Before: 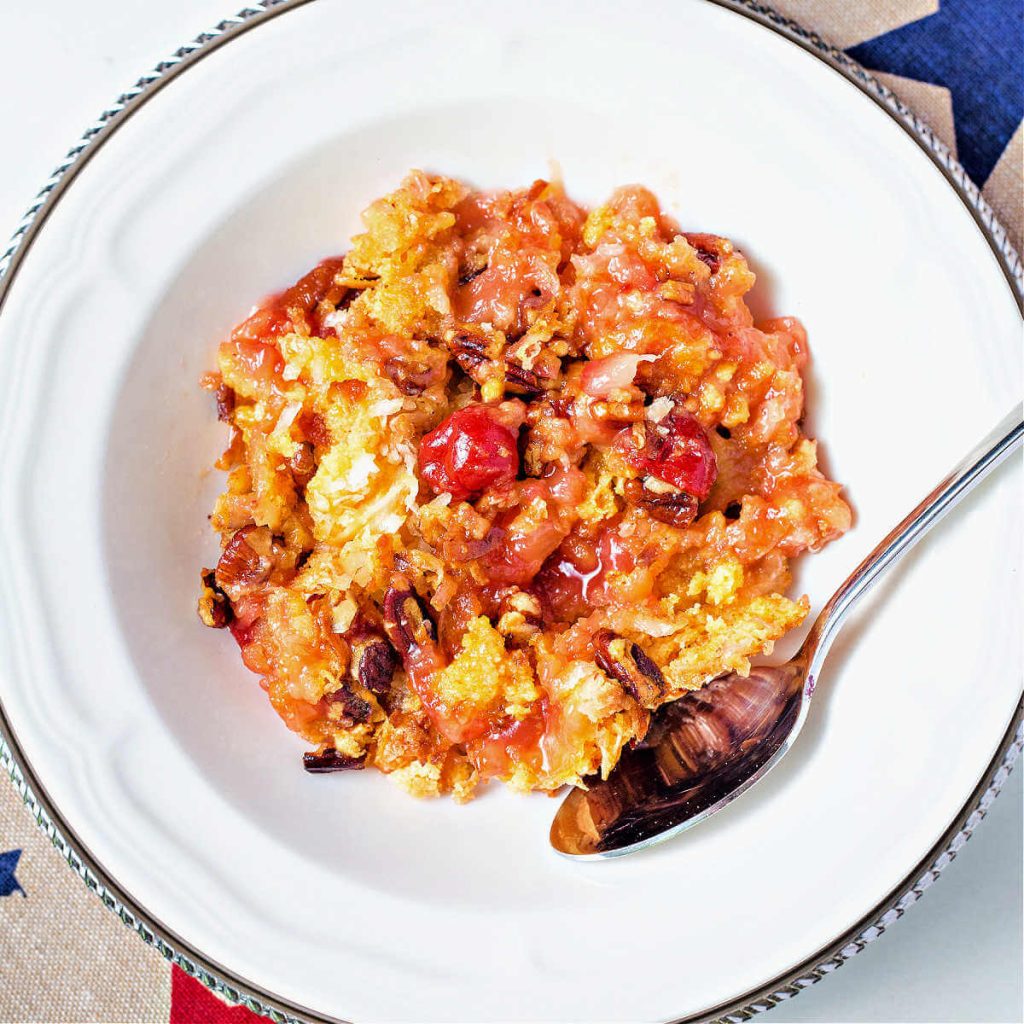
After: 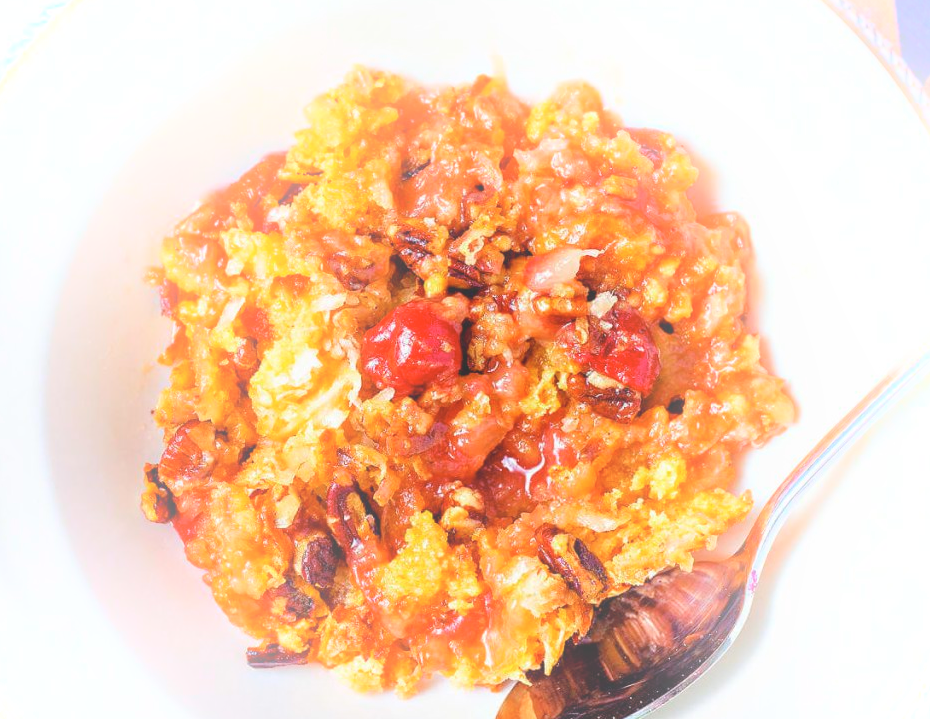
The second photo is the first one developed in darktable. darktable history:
bloom: on, module defaults
crop: left 5.596%, top 10.314%, right 3.534%, bottom 19.395%
